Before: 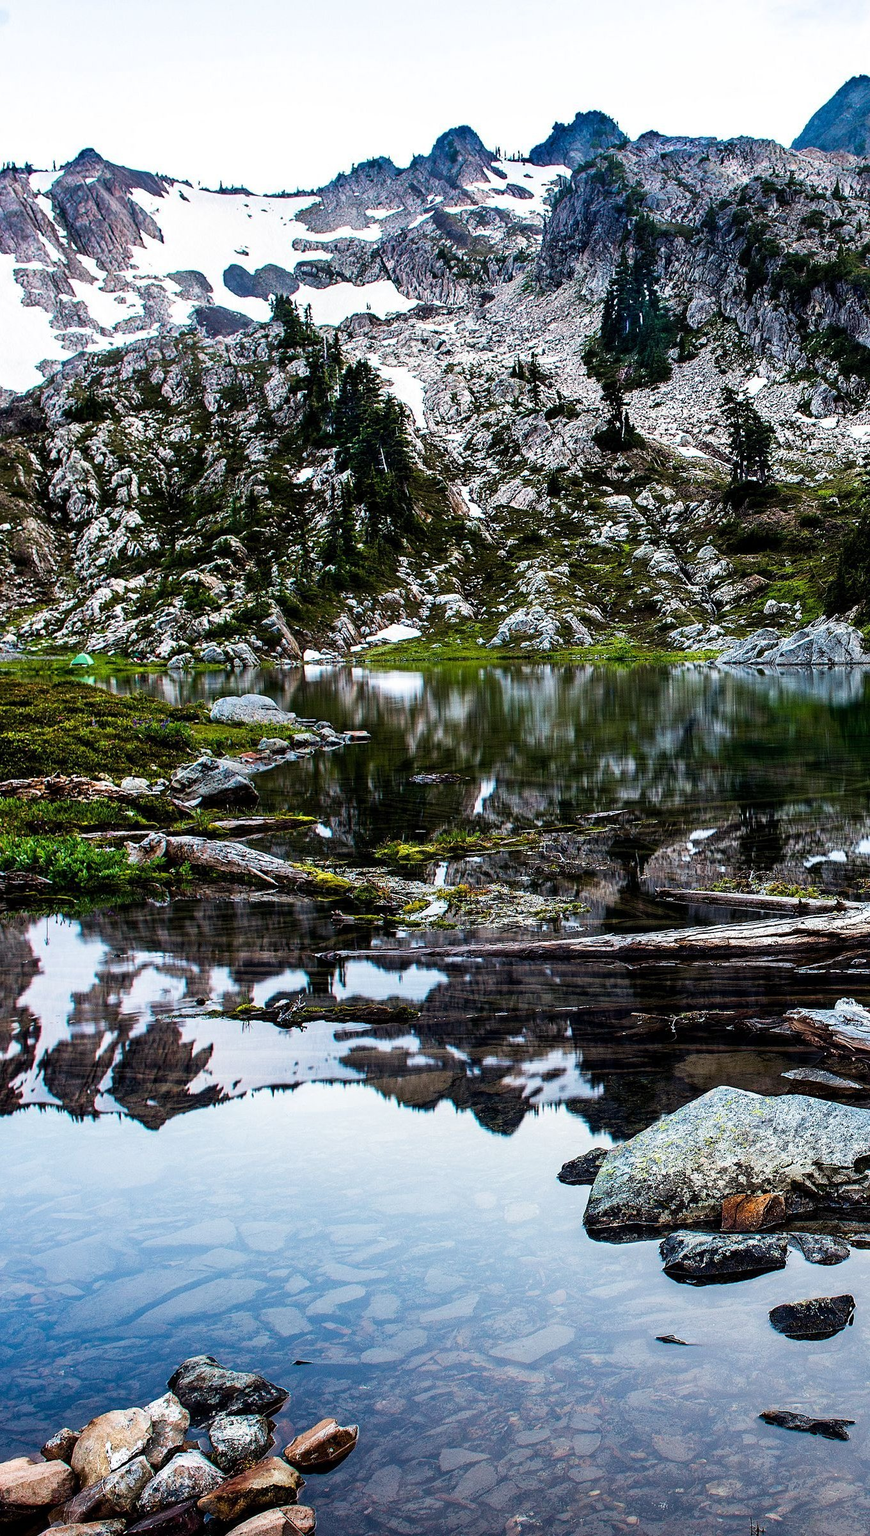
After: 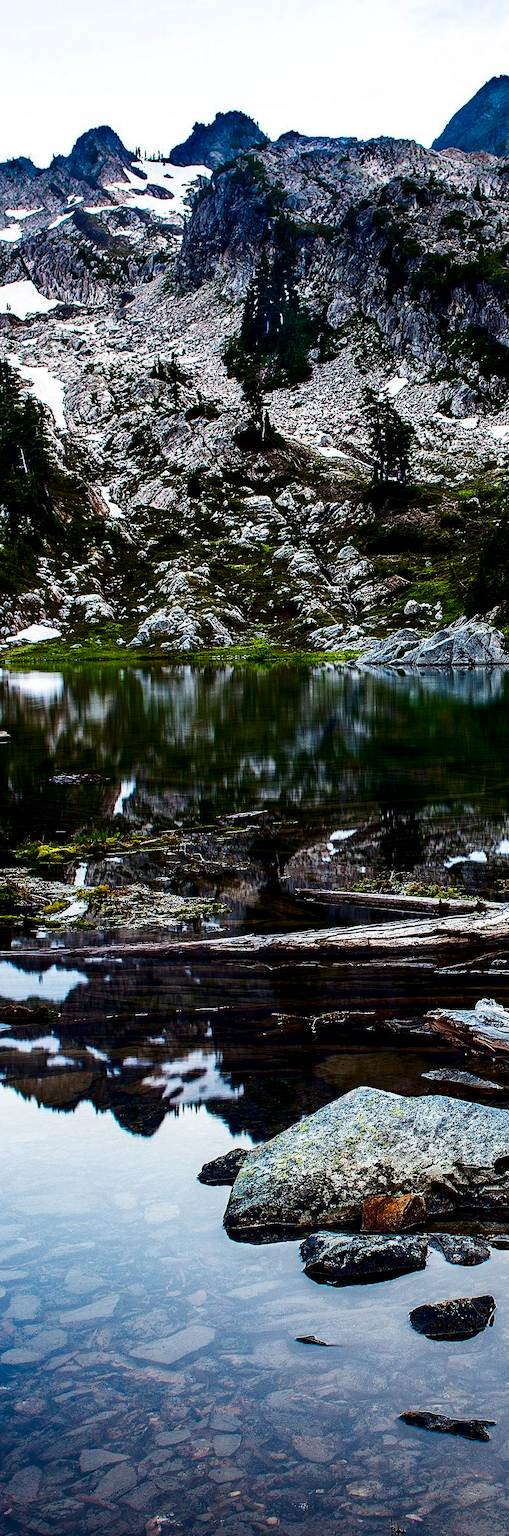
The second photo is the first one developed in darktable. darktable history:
crop: left 41.402%
contrast brightness saturation: contrast 0.13, brightness -0.24, saturation 0.14
